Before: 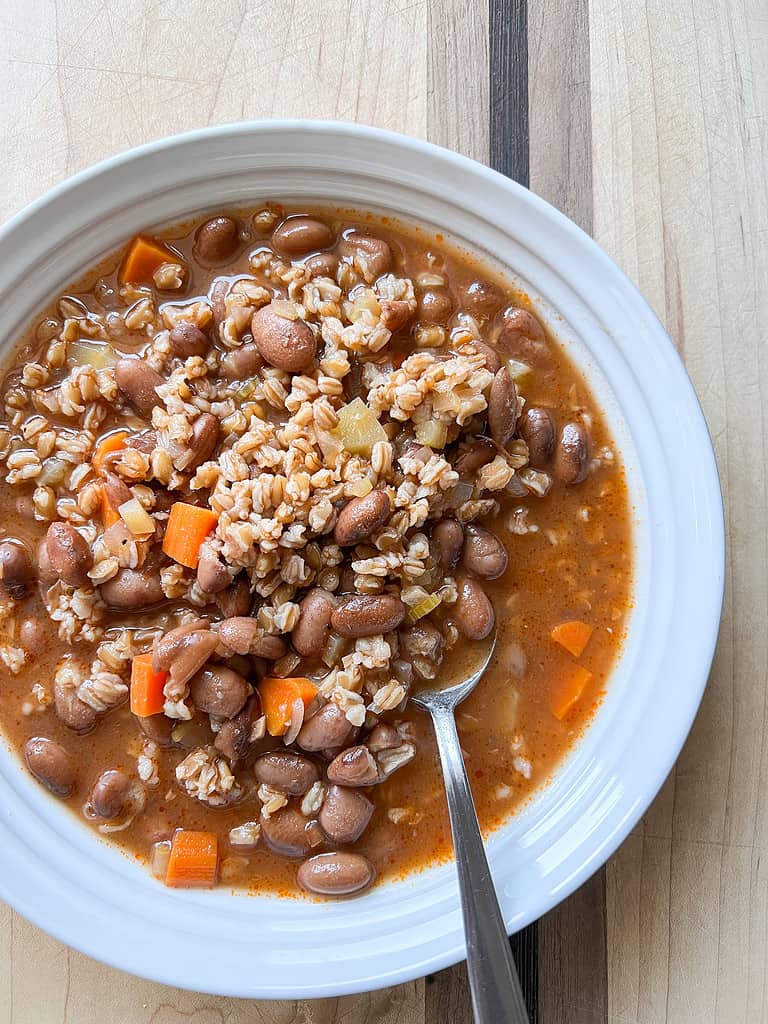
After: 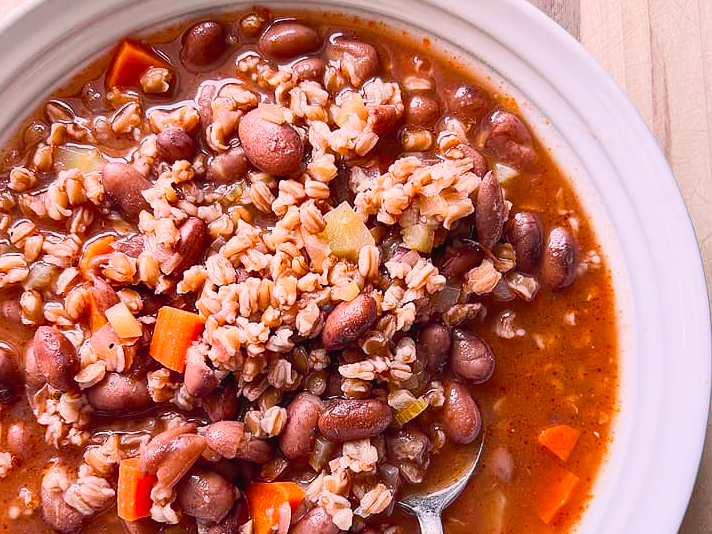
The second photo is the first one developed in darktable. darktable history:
color balance rgb: shadows fall-off 101%, linear chroma grading › mid-tones 7.63%, perceptual saturation grading › mid-tones 11.68%, mask middle-gray fulcrum 22.45%, global vibrance 10.11%, saturation formula JzAzBz (2021)
color correction: highlights a* 14.52, highlights b* 4.84
crop: left 1.744%, top 19.225%, right 5.069%, bottom 28.357%
tone curve: curves: ch0 [(0, 0.023) (0.217, 0.19) (0.754, 0.801) (1, 0.977)]; ch1 [(0, 0) (0.392, 0.398) (0.5, 0.5) (0.521, 0.529) (0.56, 0.592) (1, 1)]; ch2 [(0, 0) (0.5, 0.5) (0.579, 0.561) (0.65, 0.657) (1, 1)], color space Lab, independent channels, preserve colors none
